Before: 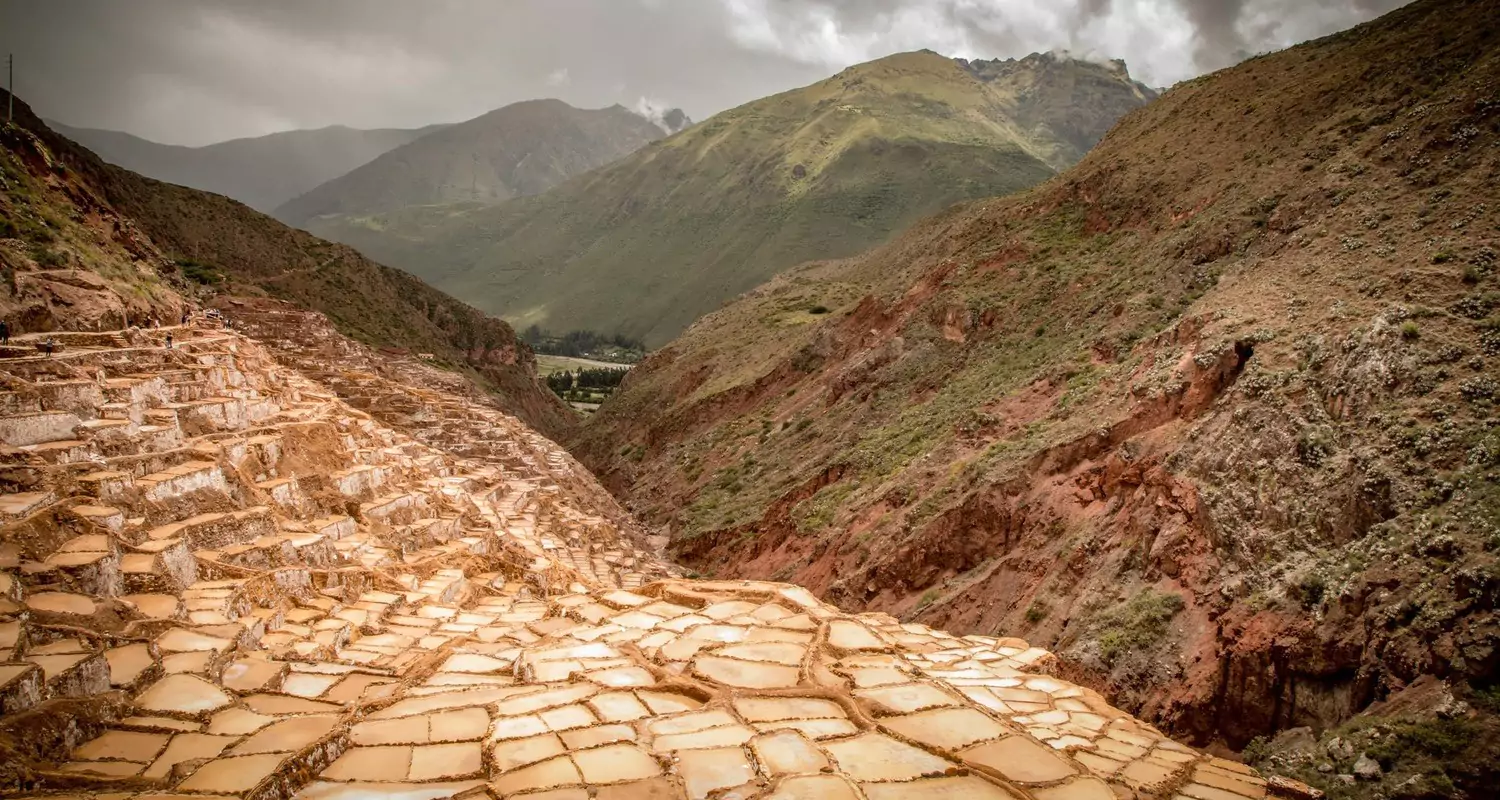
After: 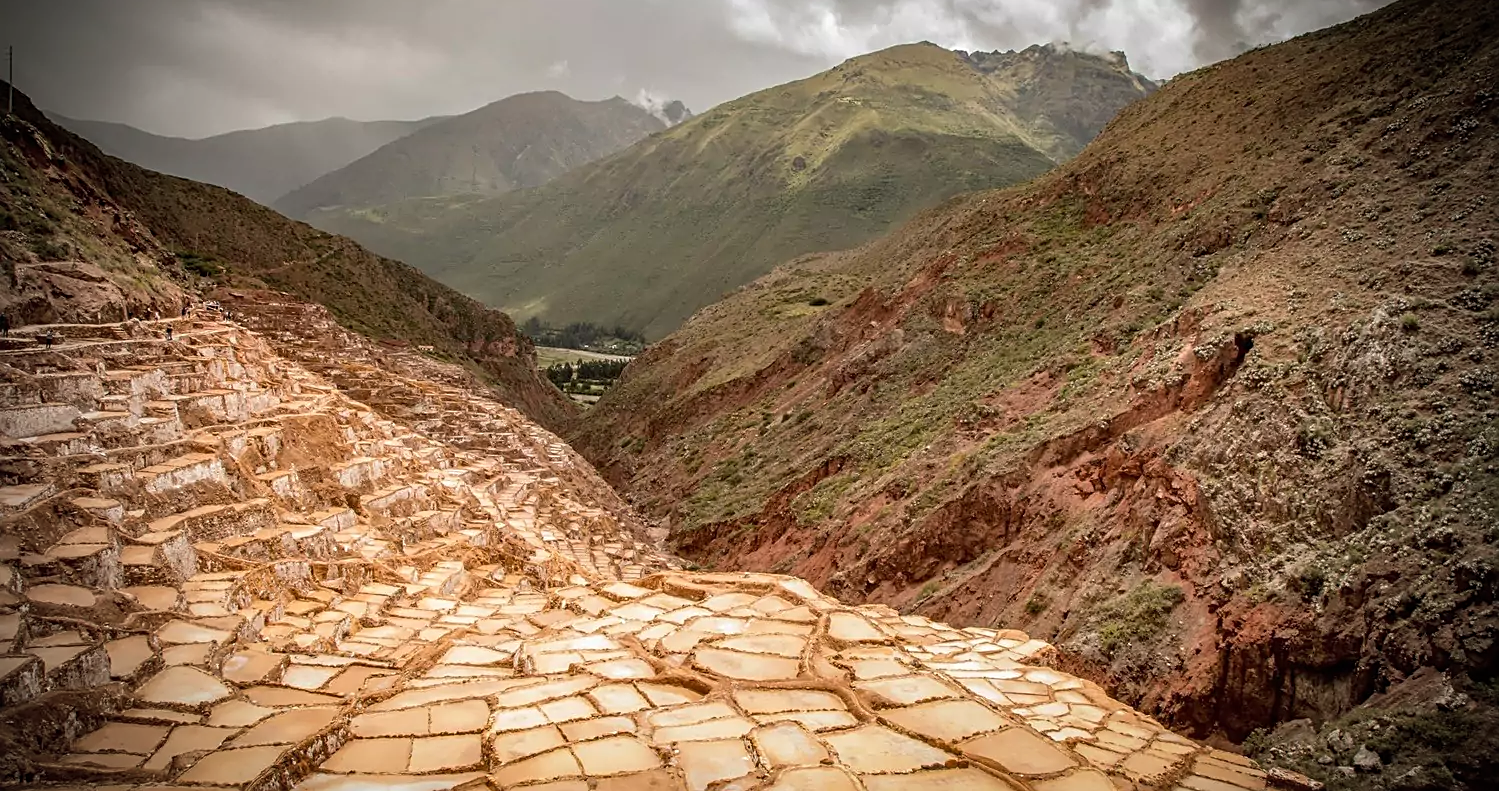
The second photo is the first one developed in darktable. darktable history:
crop: top 1.049%, right 0.001%
sharpen: on, module defaults
vignetting: fall-off start 71.74%
